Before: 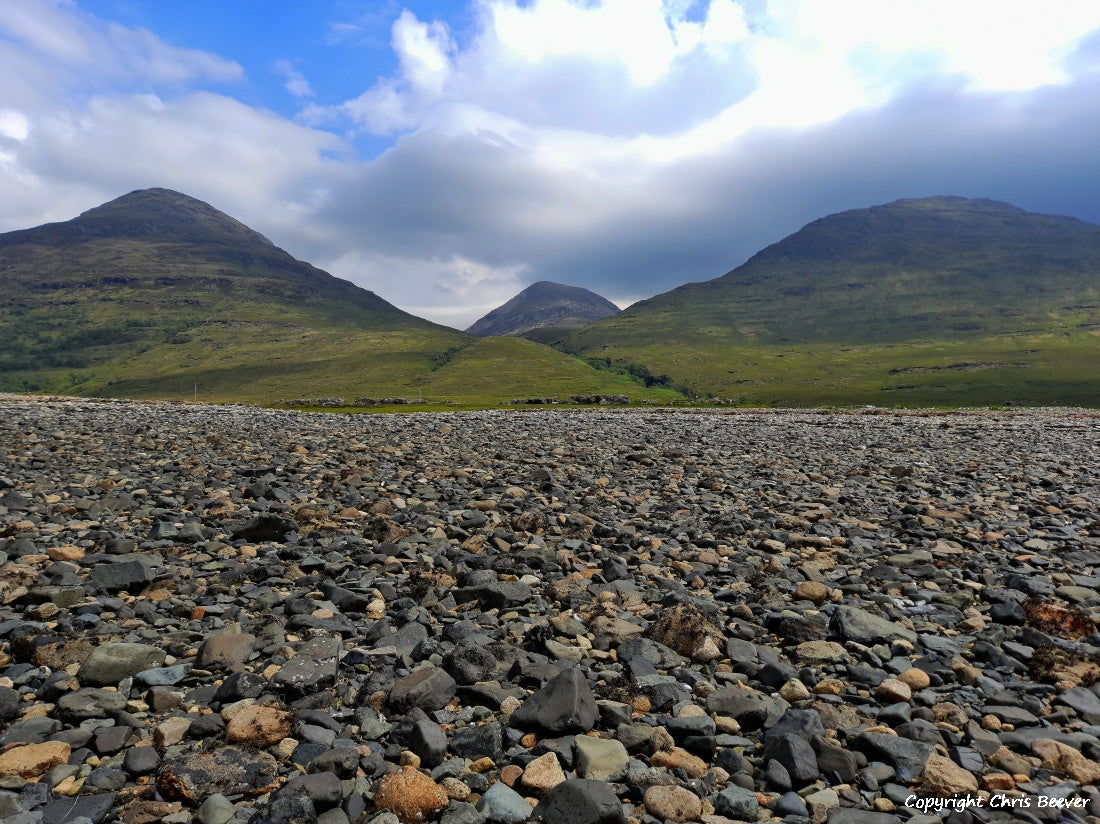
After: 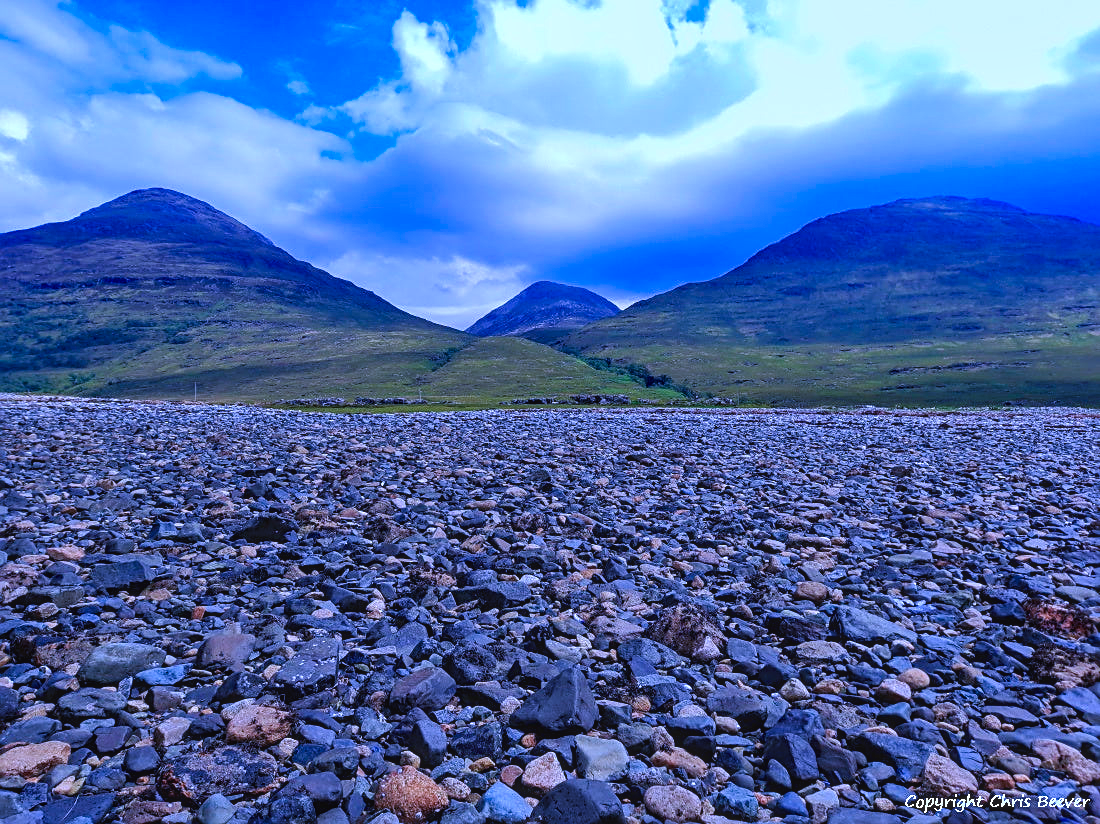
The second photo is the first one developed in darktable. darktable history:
local contrast: detail 130%
color balance rgb: shadows lift › chroma 2%, shadows lift › hue 247.2°, power › chroma 0.3%, power › hue 25.2°, highlights gain › chroma 3%, highlights gain › hue 60°, global offset › luminance 0.75%, perceptual saturation grading › global saturation 20%, perceptual saturation grading › highlights -20%, perceptual saturation grading › shadows 30%, global vibrance 20%
sharpen: on, module defaults
color calibration: output R [1.063, -0.012, -0.003, 0], output B [-0.079, 0.047, 1, 0], illuminant custom, x 0.46, y 0.43, temperature 2642.66 K
